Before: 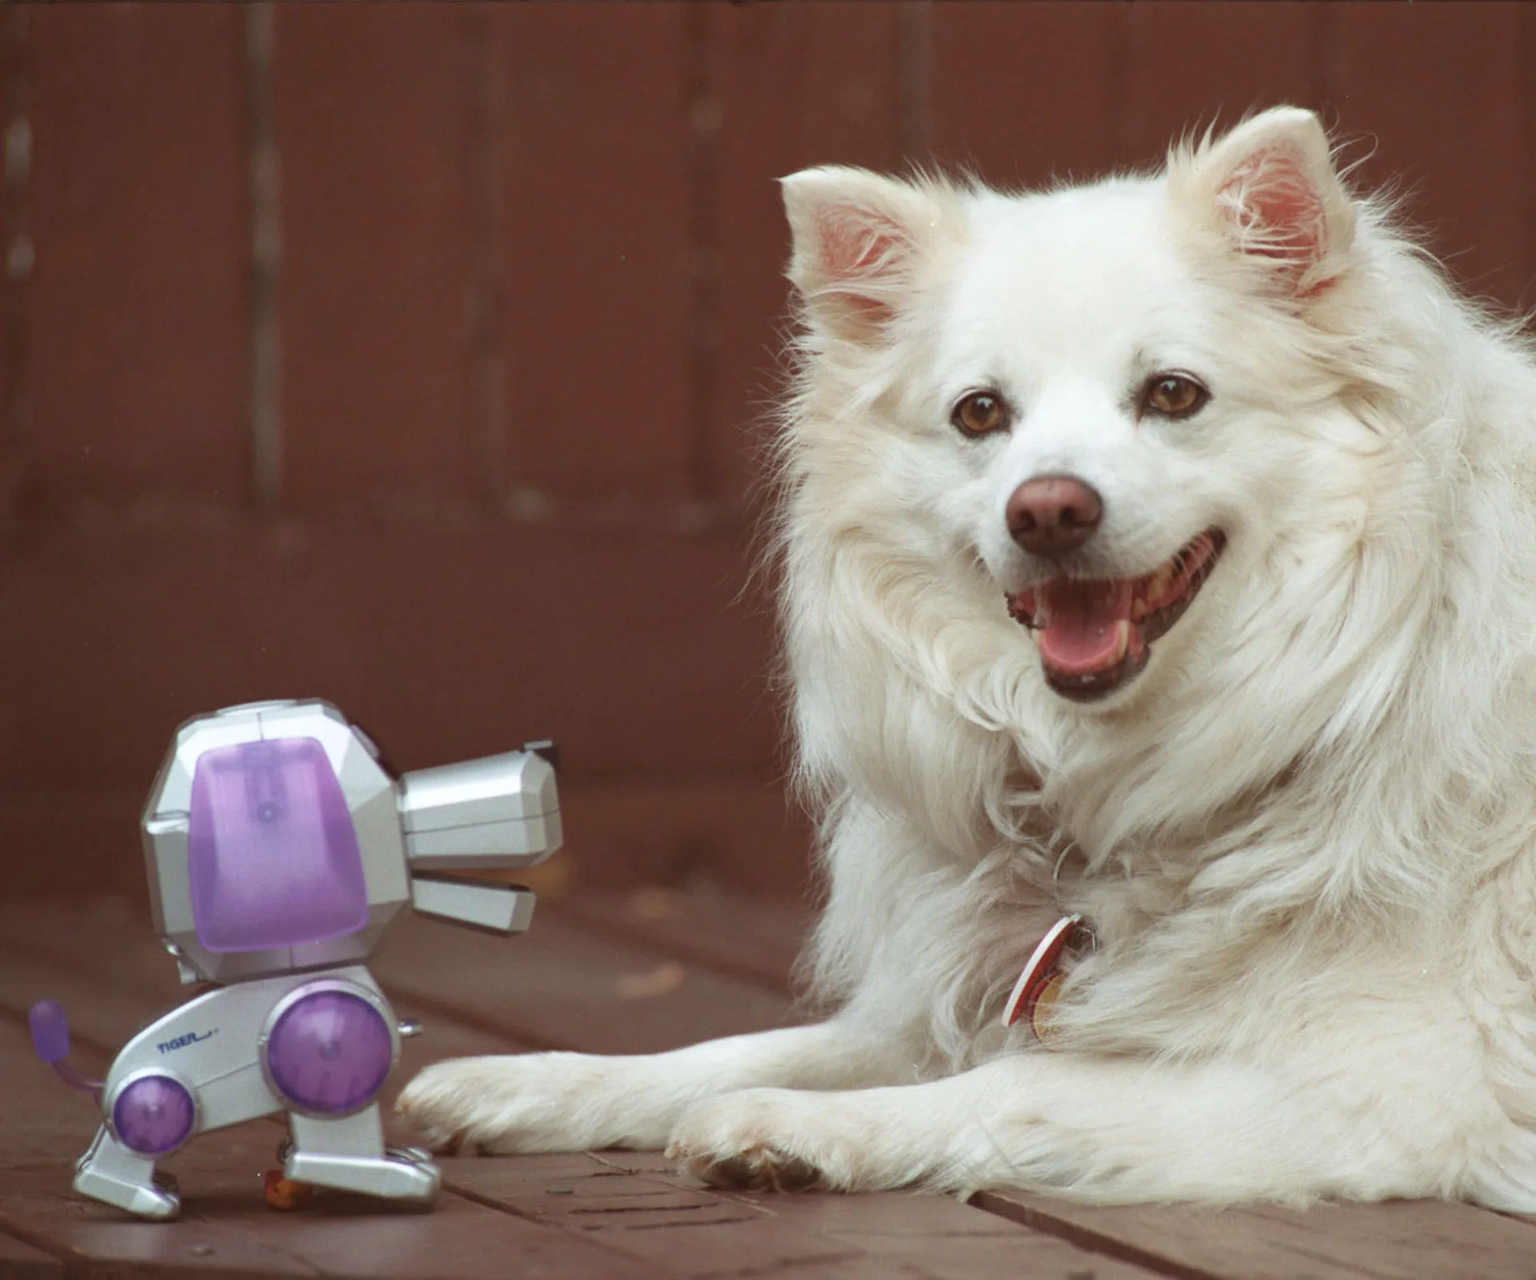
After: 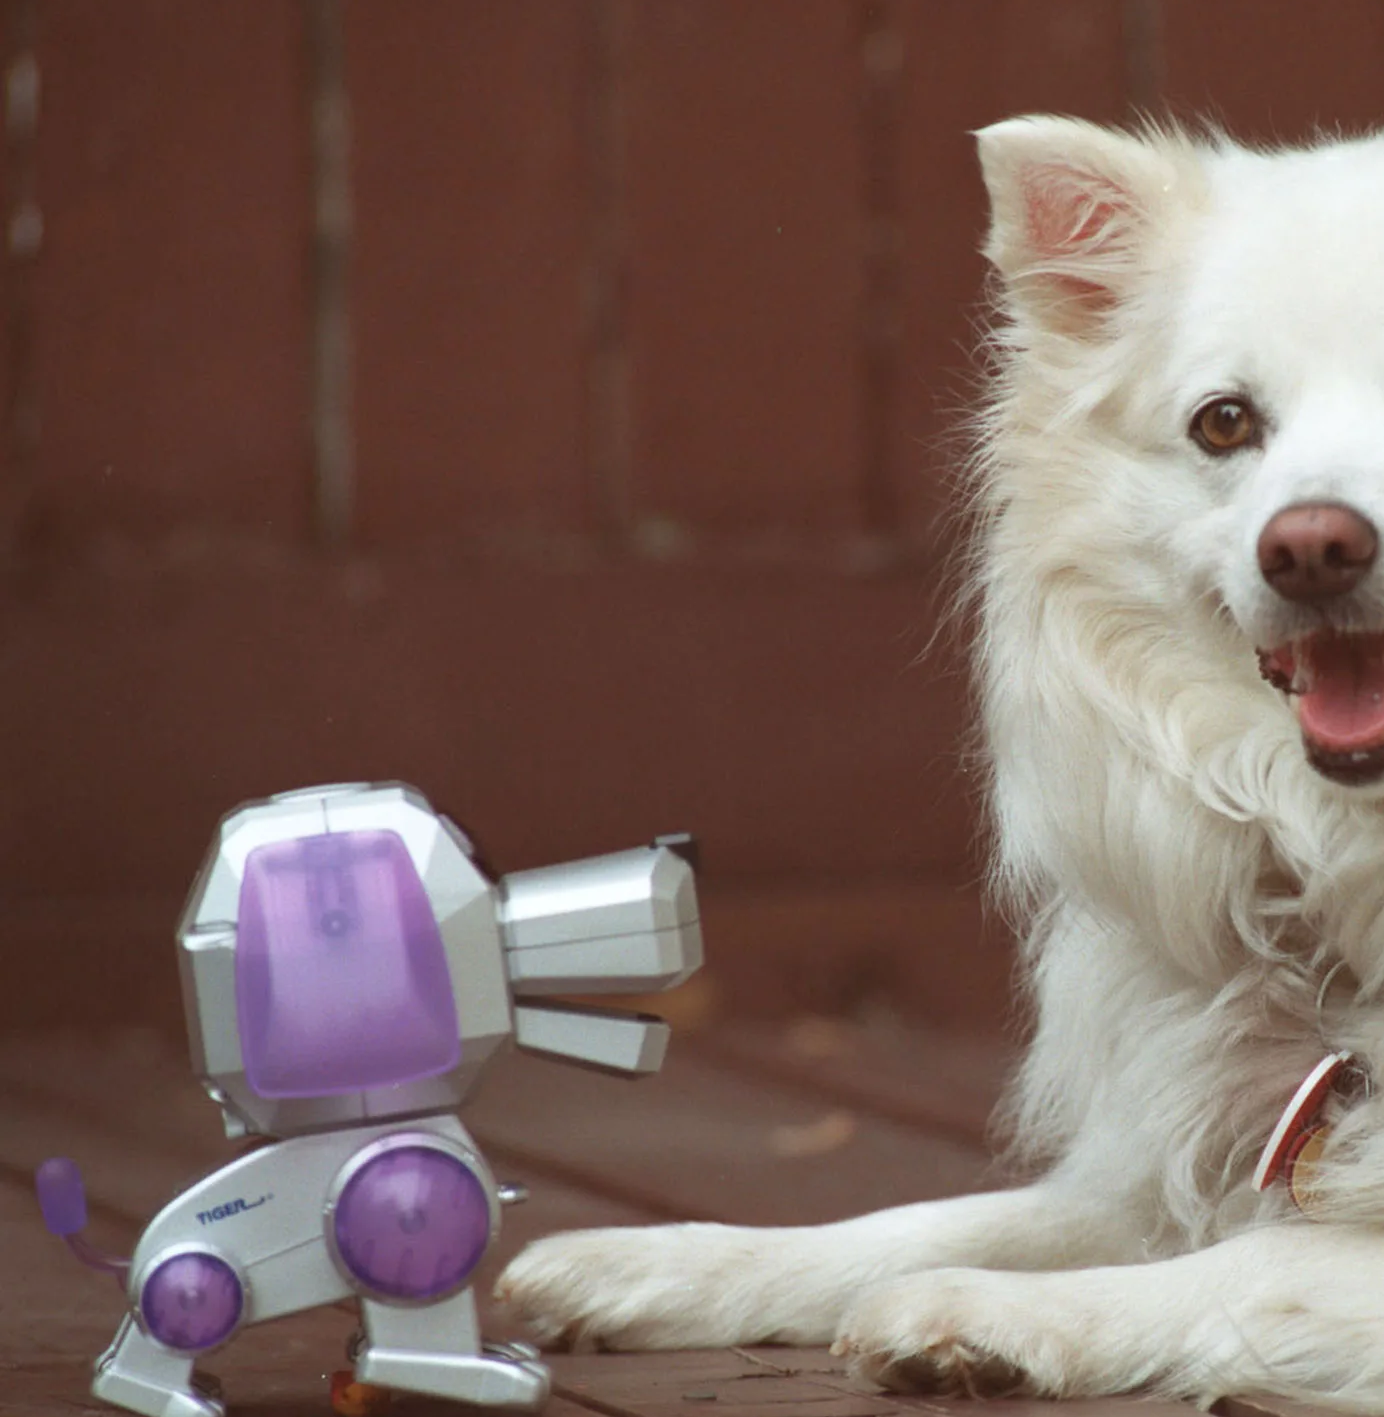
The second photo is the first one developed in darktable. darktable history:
crop: top 5.778%, right 27.907%, bottom 5.647%
